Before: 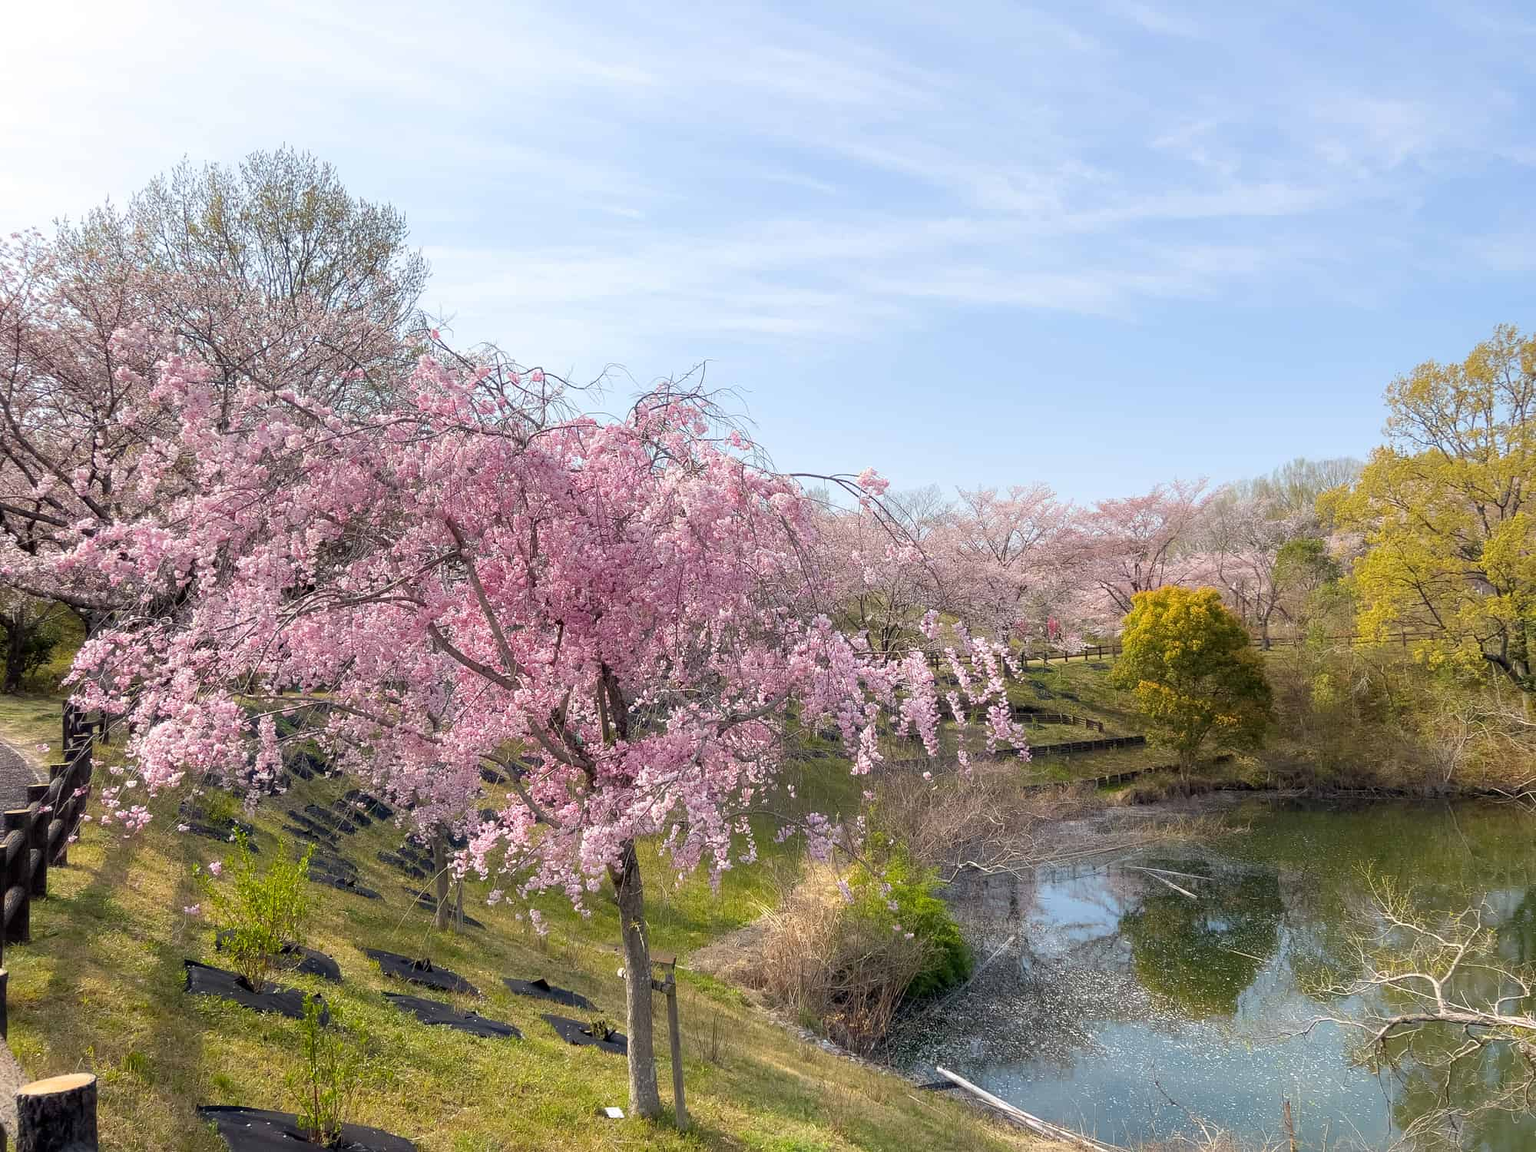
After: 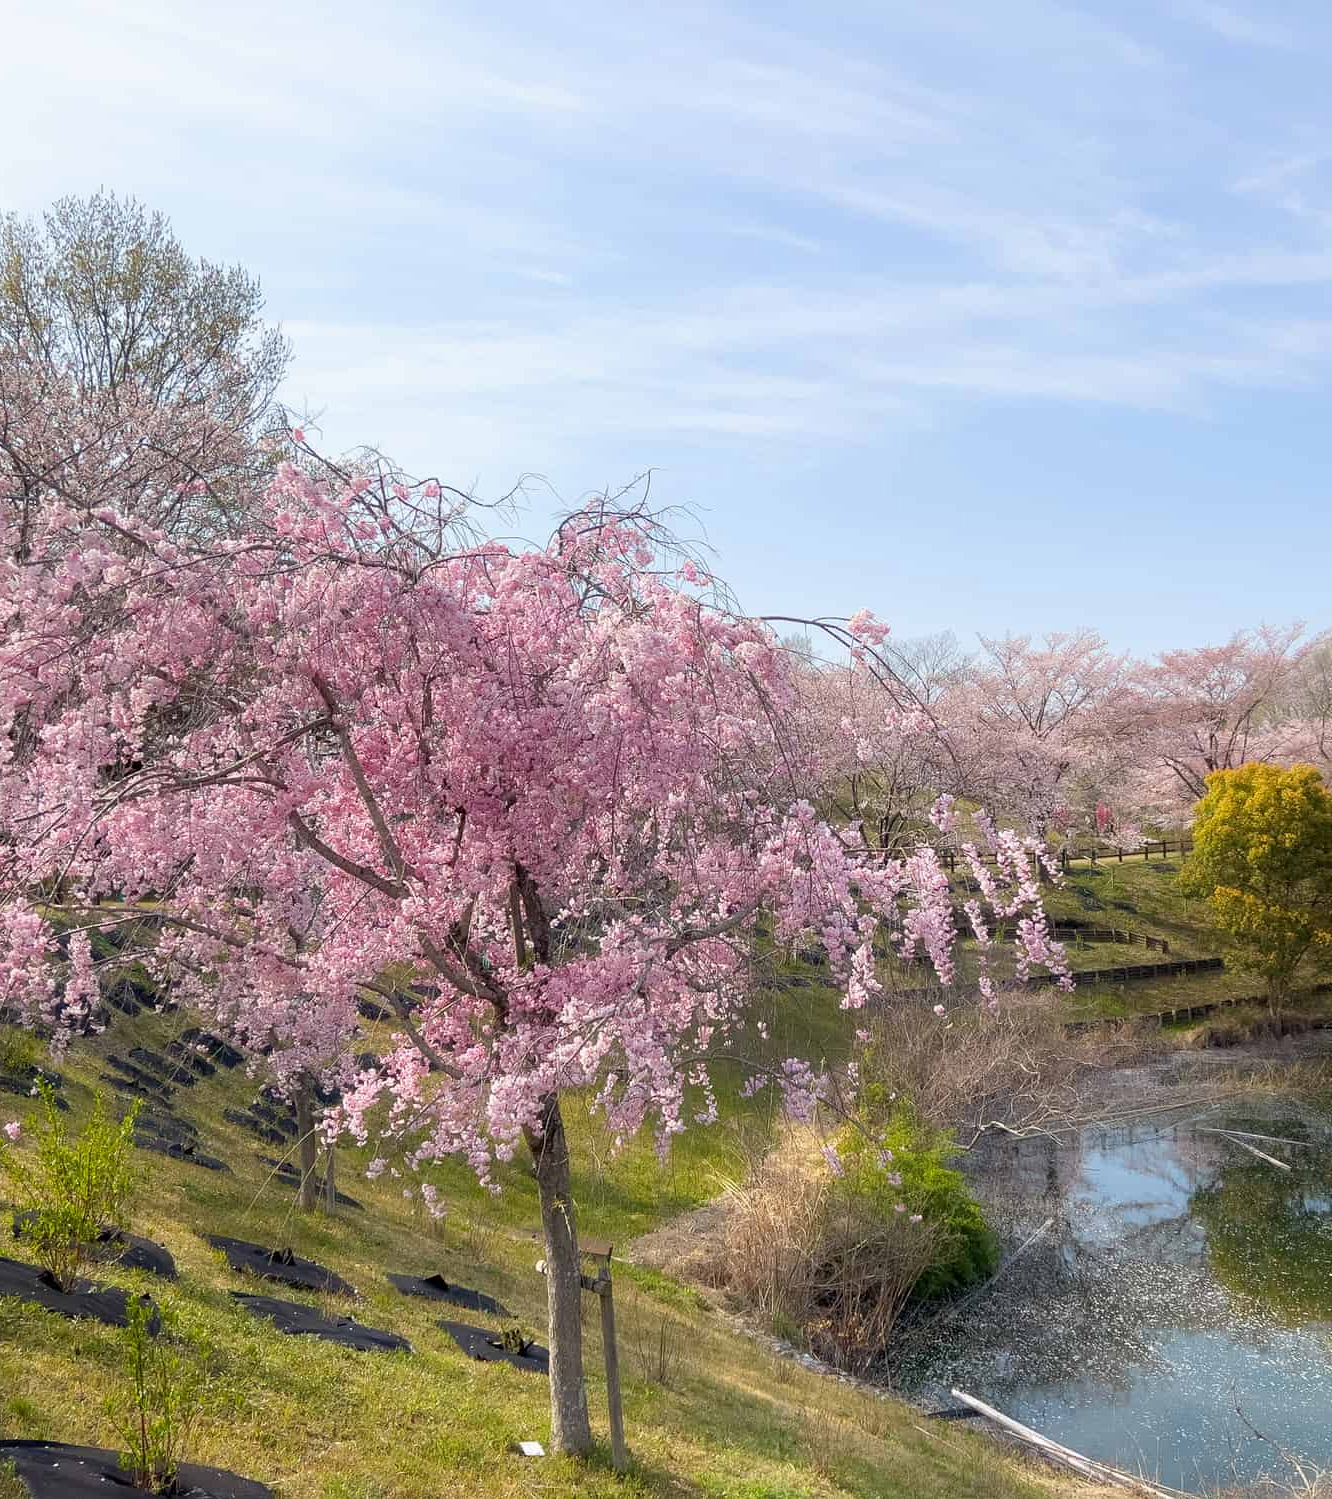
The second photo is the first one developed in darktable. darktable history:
exposure: exposure -0.04 EV, compensate exposure bias true, compensate highlight preservation false
crop and rotate: left 13.436%, right 19.924%
